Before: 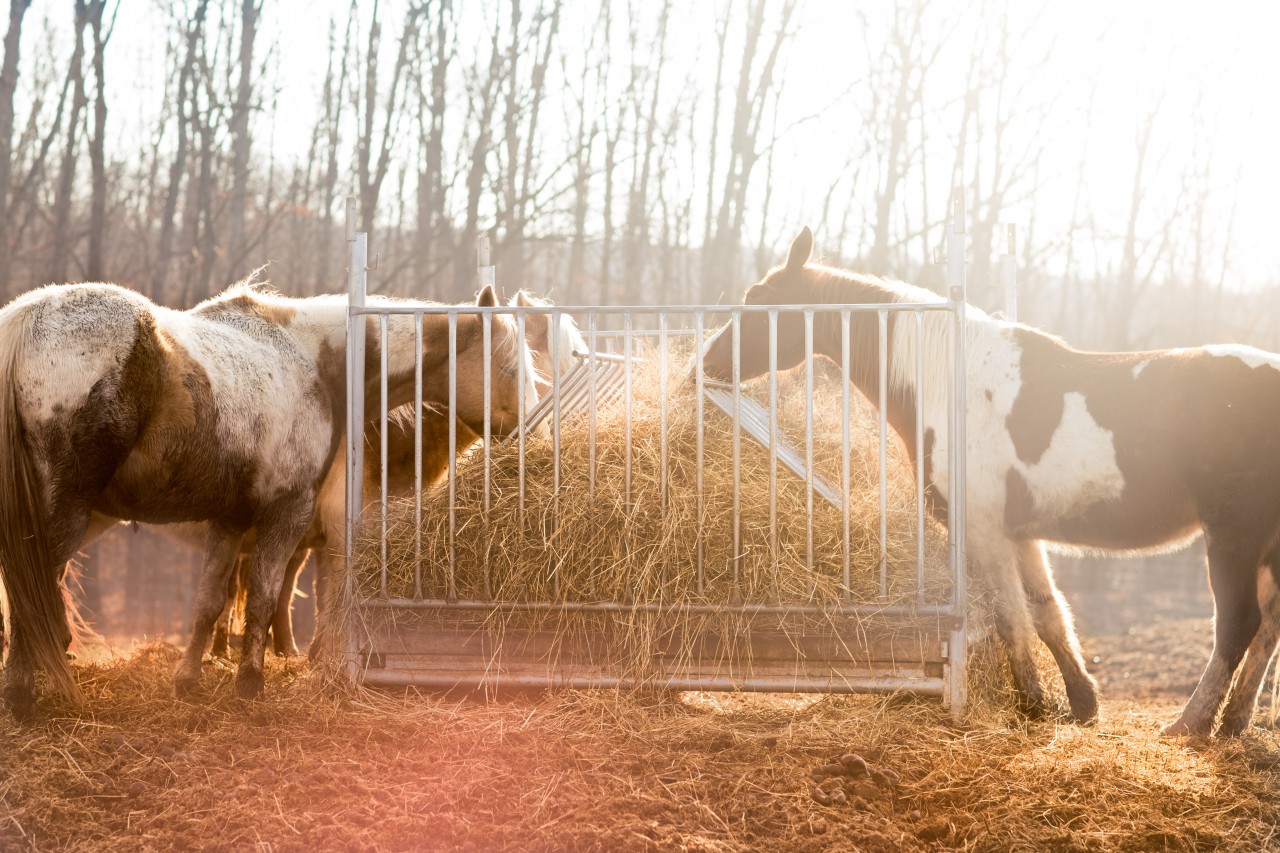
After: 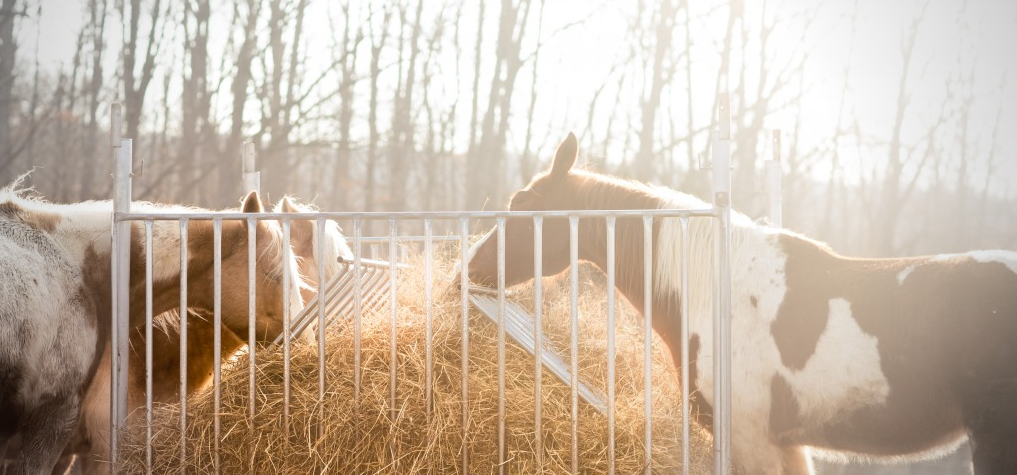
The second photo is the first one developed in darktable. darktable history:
vignetting: fall-off start 67.15%, brightness -0.442, saturation -0.691, width/height ratio 1.011, unbound false
crop: left 18.38%, top 11.092%, right 2.134%, bottom 33.217%
